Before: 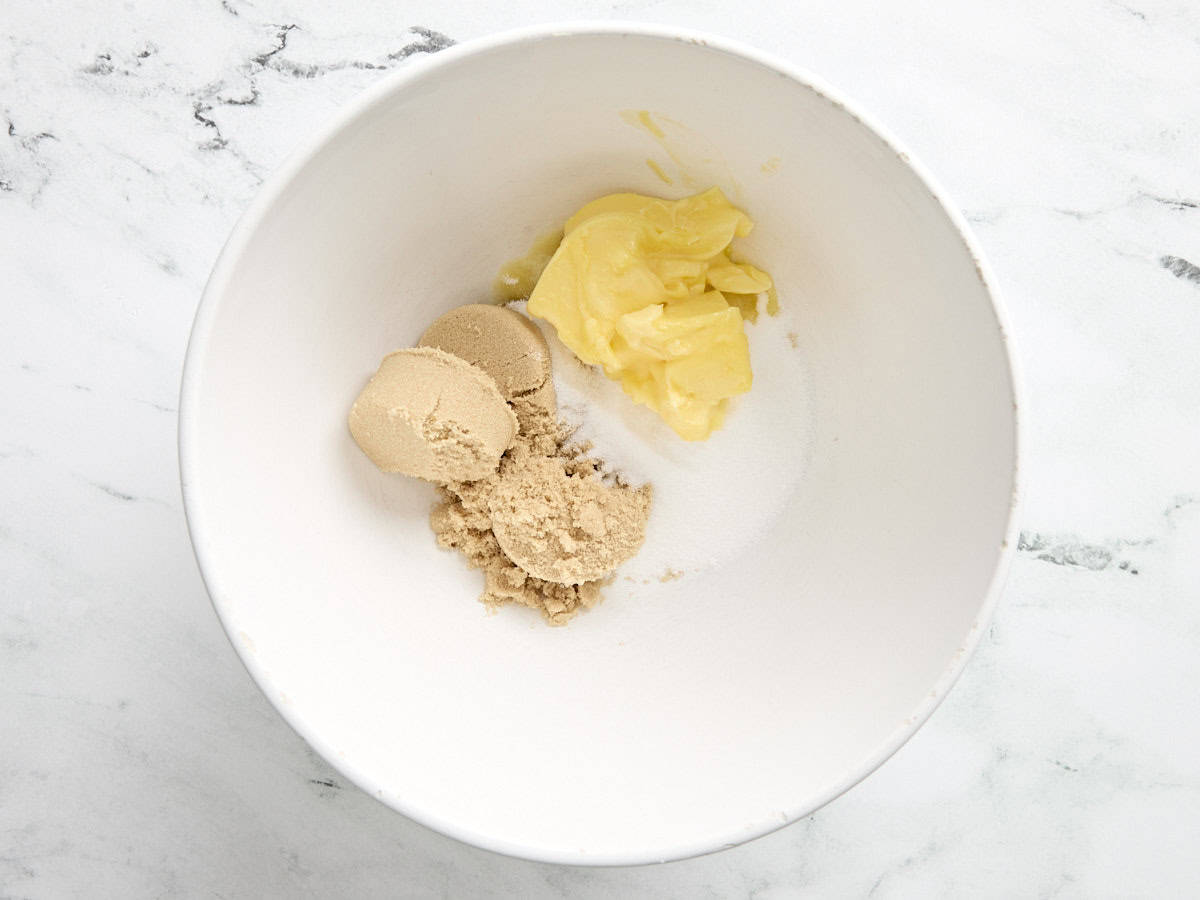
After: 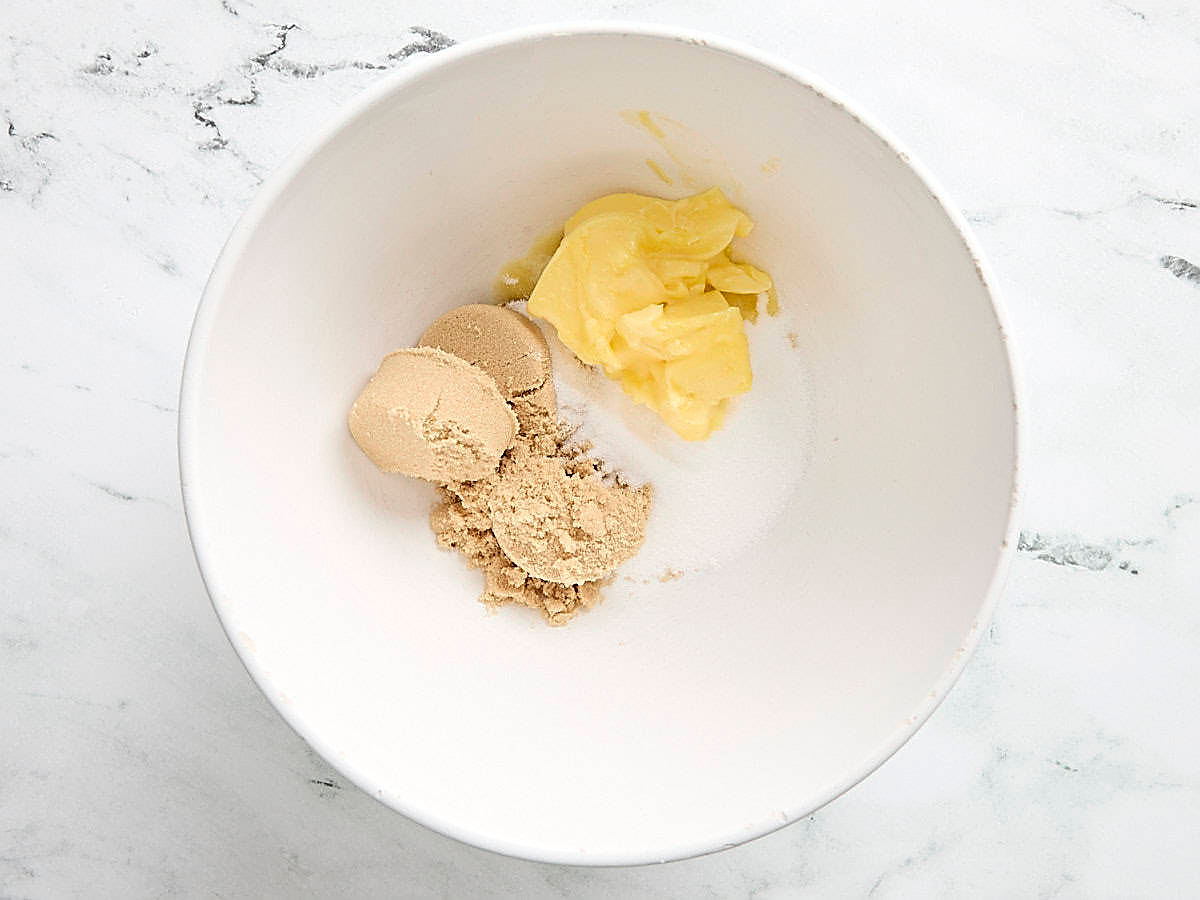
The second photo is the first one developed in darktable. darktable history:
sharpen: radius 1.414, amount 1.24, threshold 0.696
